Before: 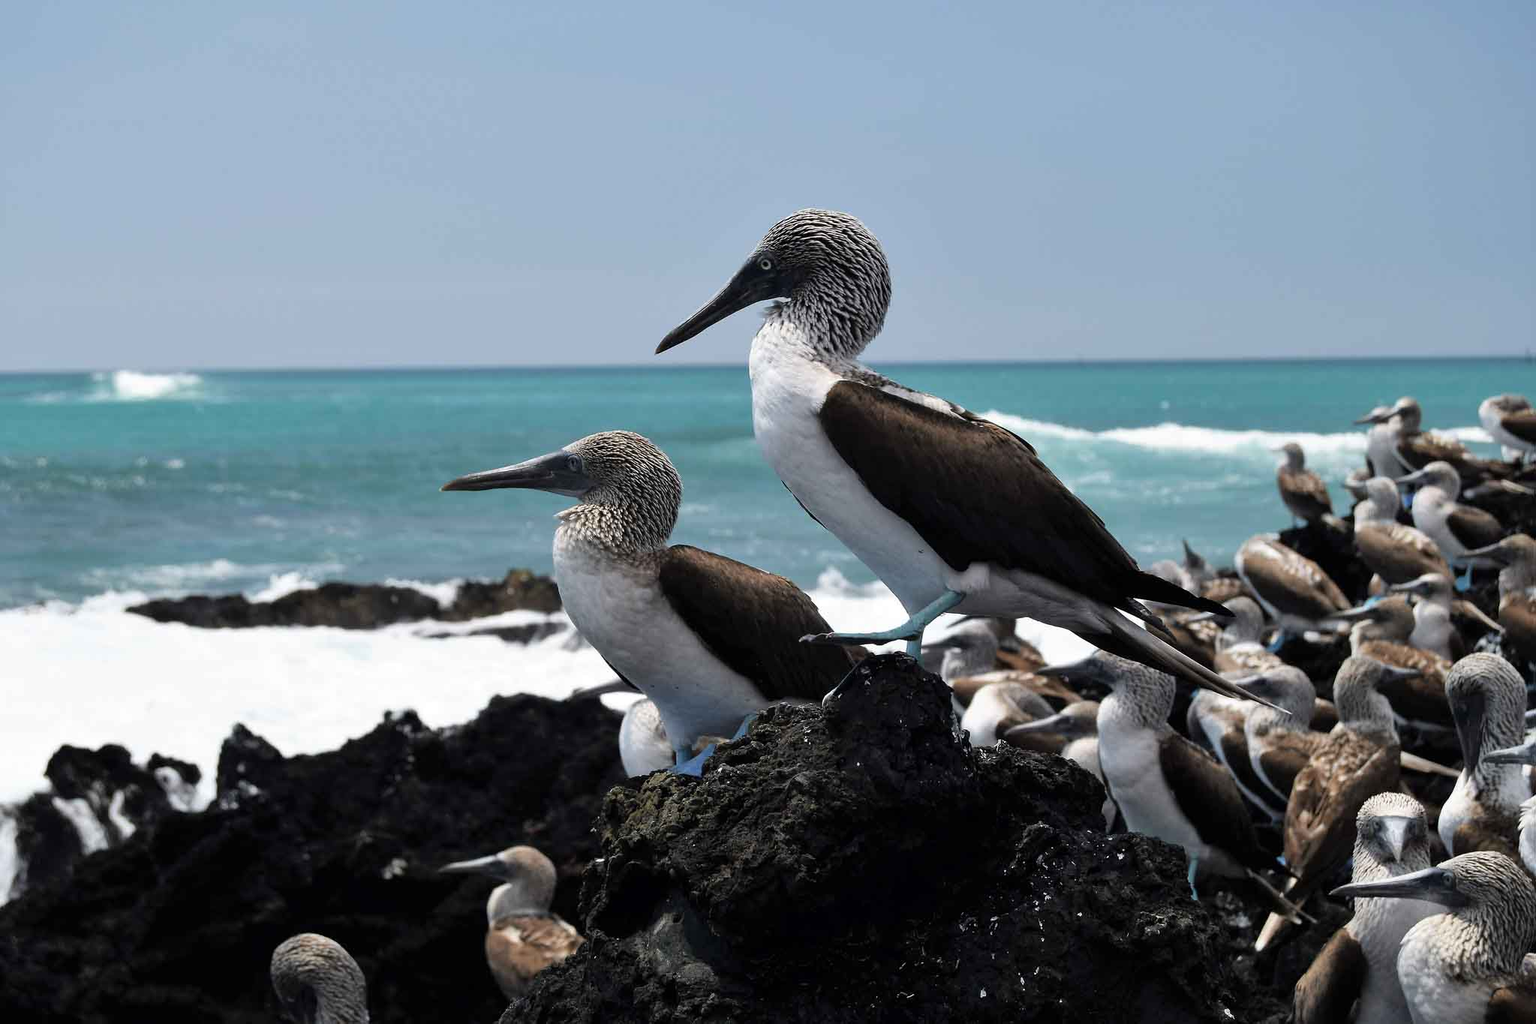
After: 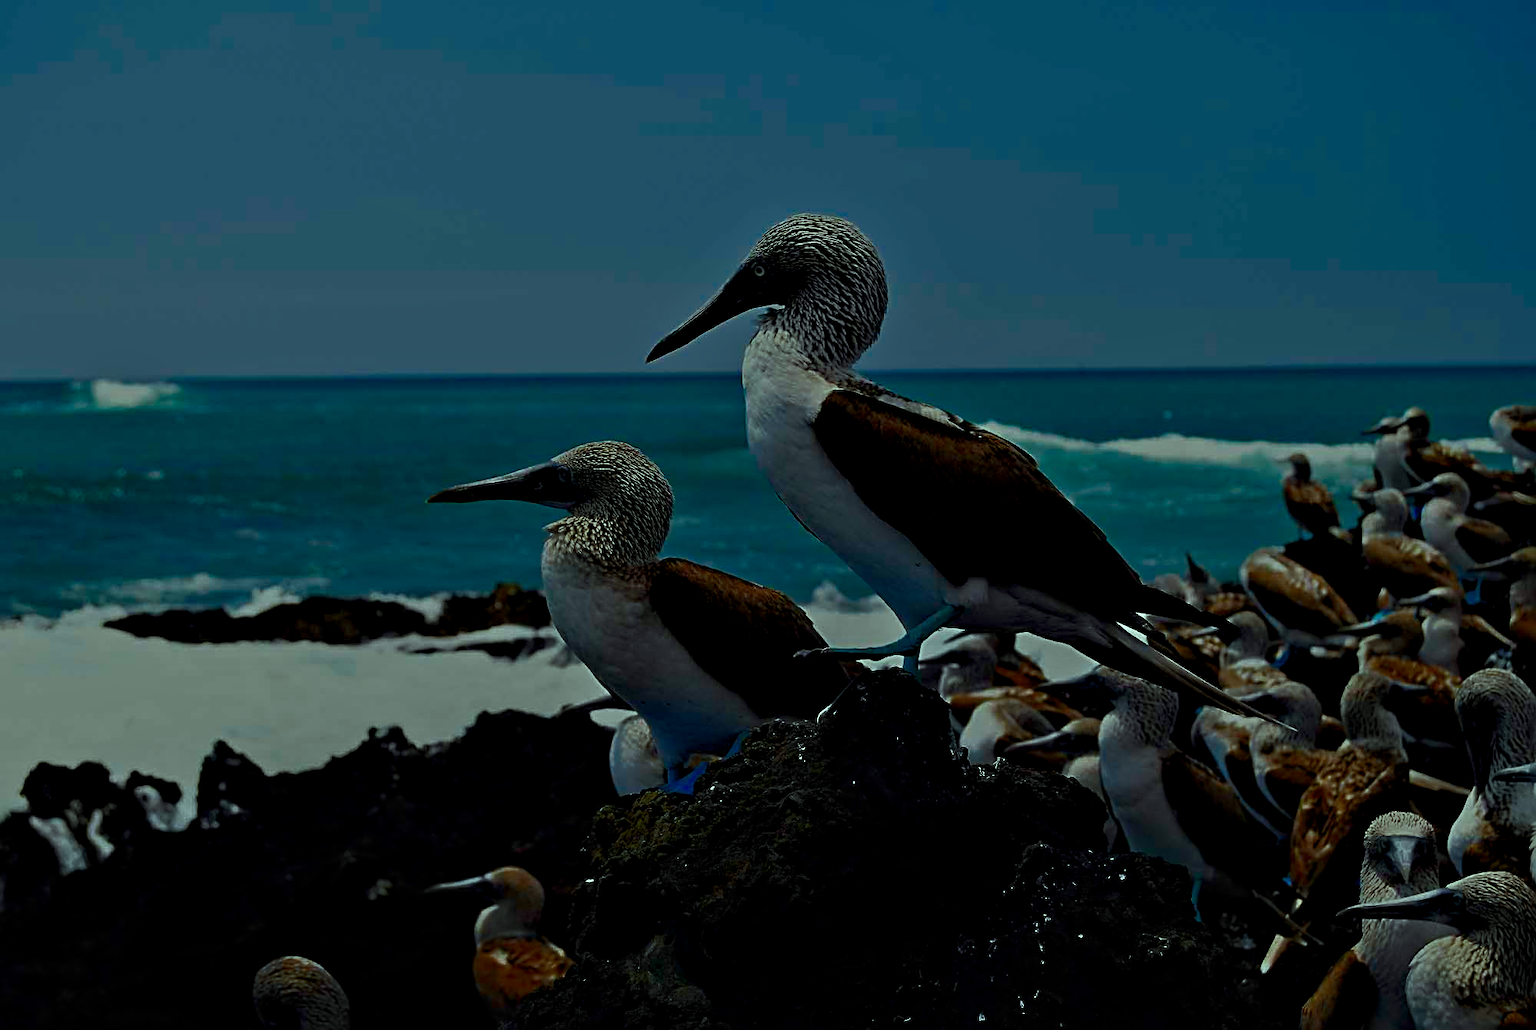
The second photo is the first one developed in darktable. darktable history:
crop and rotate: left 1.602%, right 0.691%, bottom 1.652%
exposure: exposure -2.357 EV, compensate exposure bias true, compensate highlight preservation false
color correction: highlights a* -11.18, highlights b* 9.9, saturation 1.71
shadows and highlights: shadows -40.77, highlights 63.36, highlights color adjustment 0.727%, soften with gaussian
sharpen: radius 3, amount 0.758
contrast equalizer: y [[0.511, 0.558, 0.631, 0.632, 0.559, 0.512], [0.5 ×6], [0.507, 0.559, 0.627, 0.644, 0.647, 0.647], [0 ×6], [0 ×6]]
color balance rgb: highlights gain › luminance 16.358%, highlights gain › chroma 2.914%, highlights gain › hue 263.29°, perceptual saturation grading › global saturation 20%, perceptual saturation grading › highlights -25.2%, perceptual saturation grading › shadows 24.869%, global vibrance 16.404%, saturation formula JzAzBz (2021)
